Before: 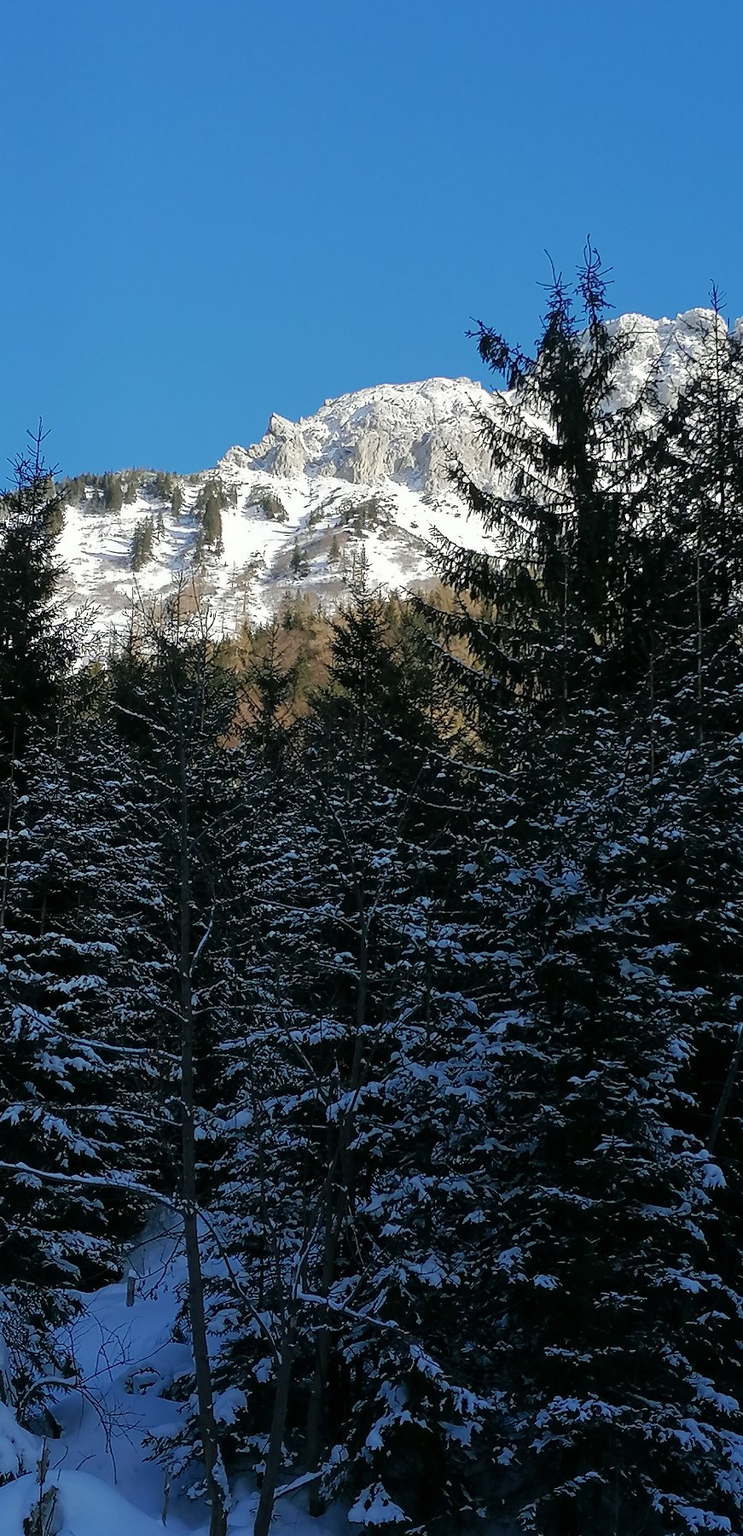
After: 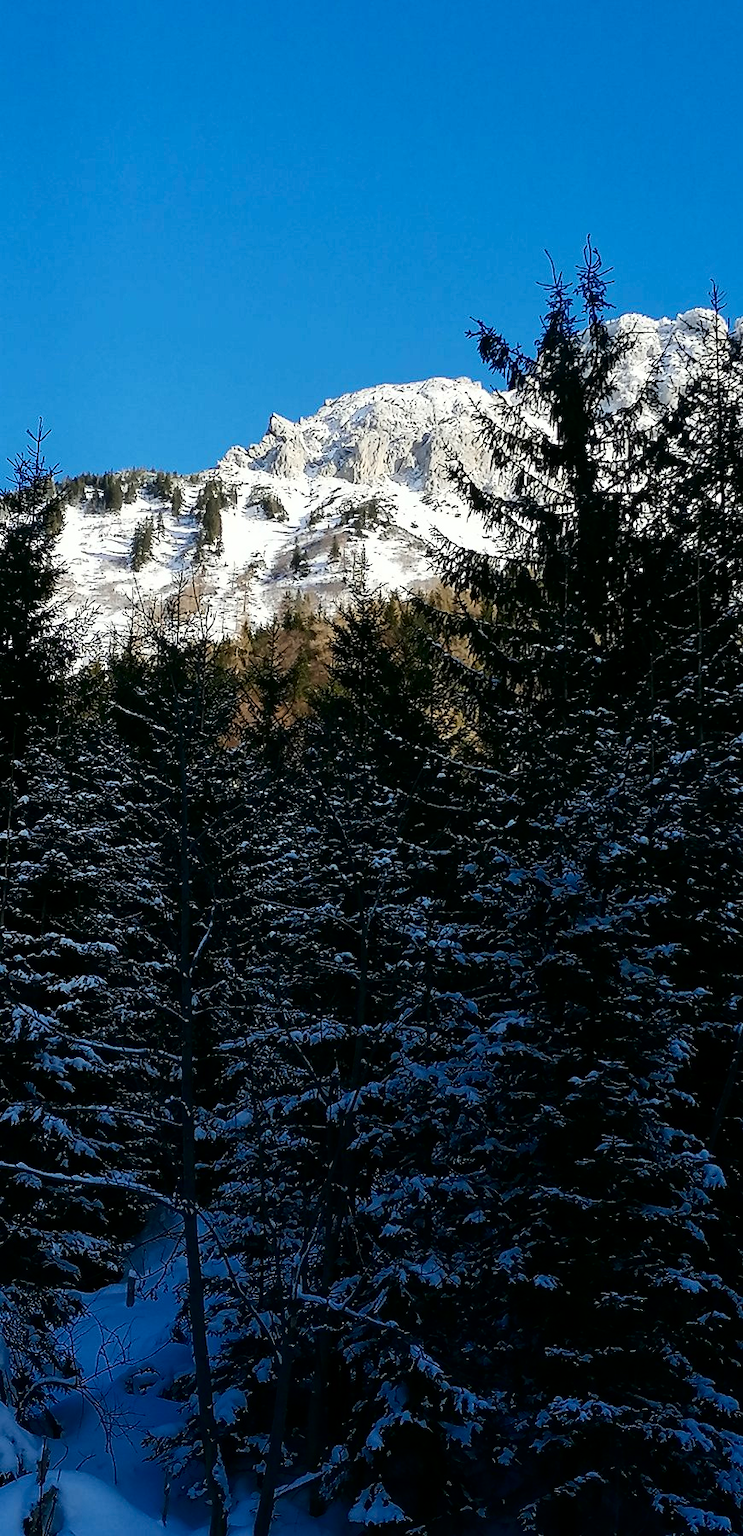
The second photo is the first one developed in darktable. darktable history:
contrast brightness saturation: contrast 0.303, brightness -0.072, saturation 0.171
